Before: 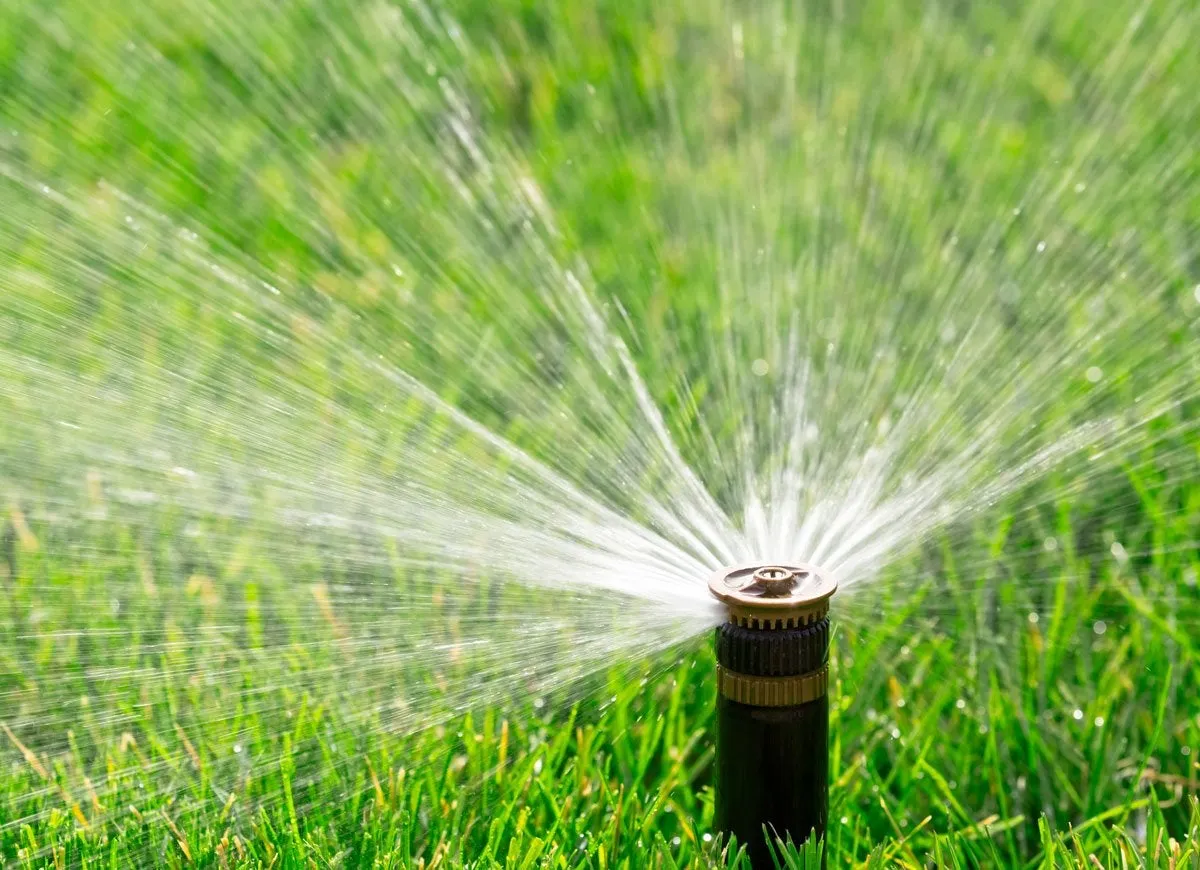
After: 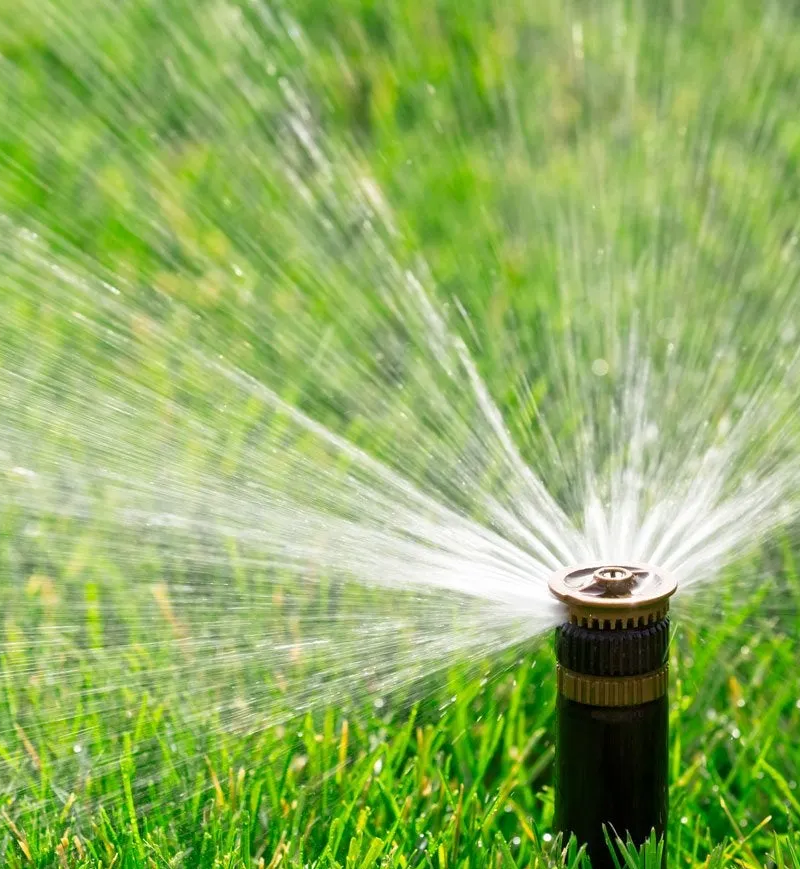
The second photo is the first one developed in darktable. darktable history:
crop and rotate: left 13.388%, right 19.878%
